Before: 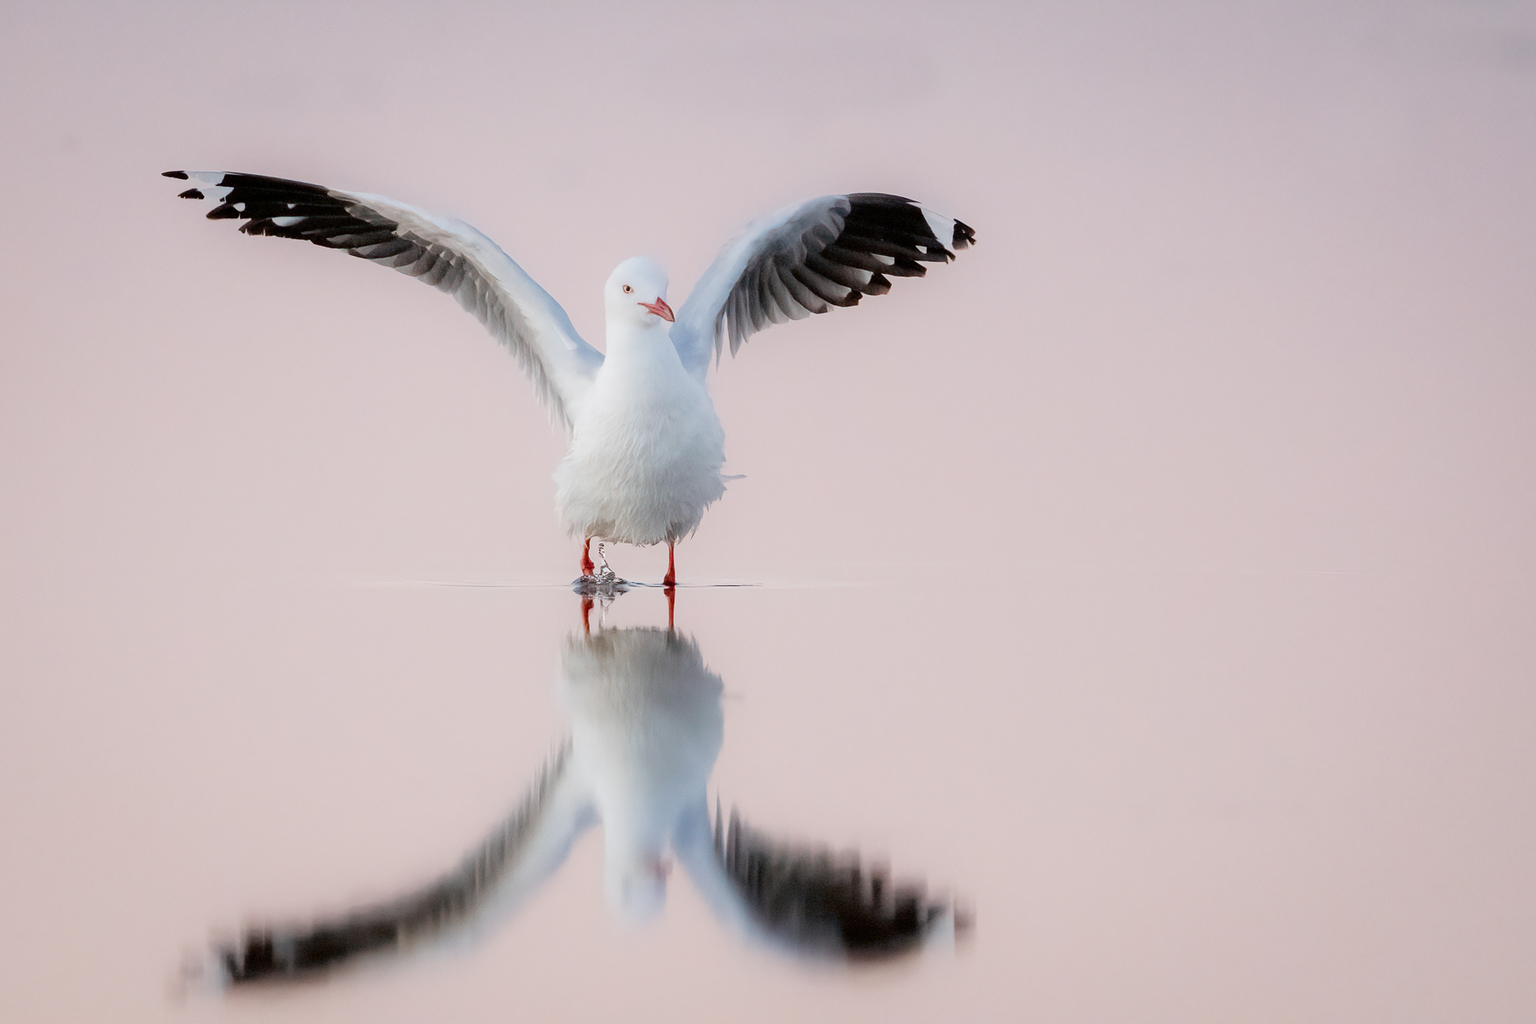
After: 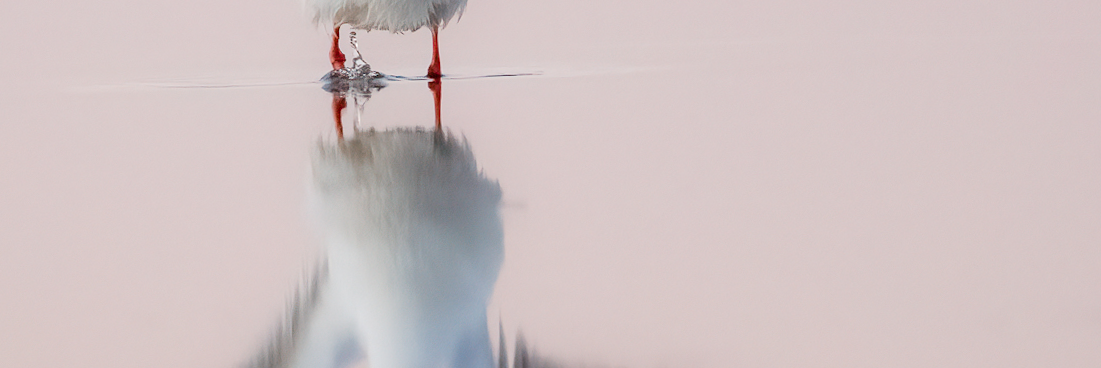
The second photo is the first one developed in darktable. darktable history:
rotate and perspective: rotation -2.12°, lens shift (vertical) 0.009, lens shift (horizontal) -0.008, automatic cropping original format, crop left 0.036, crop right 0.964, crop top 0.05, crop bottom 0.959
crop: left 18.091%, top 51.13%, right 17.525%, bottom 16.85%
